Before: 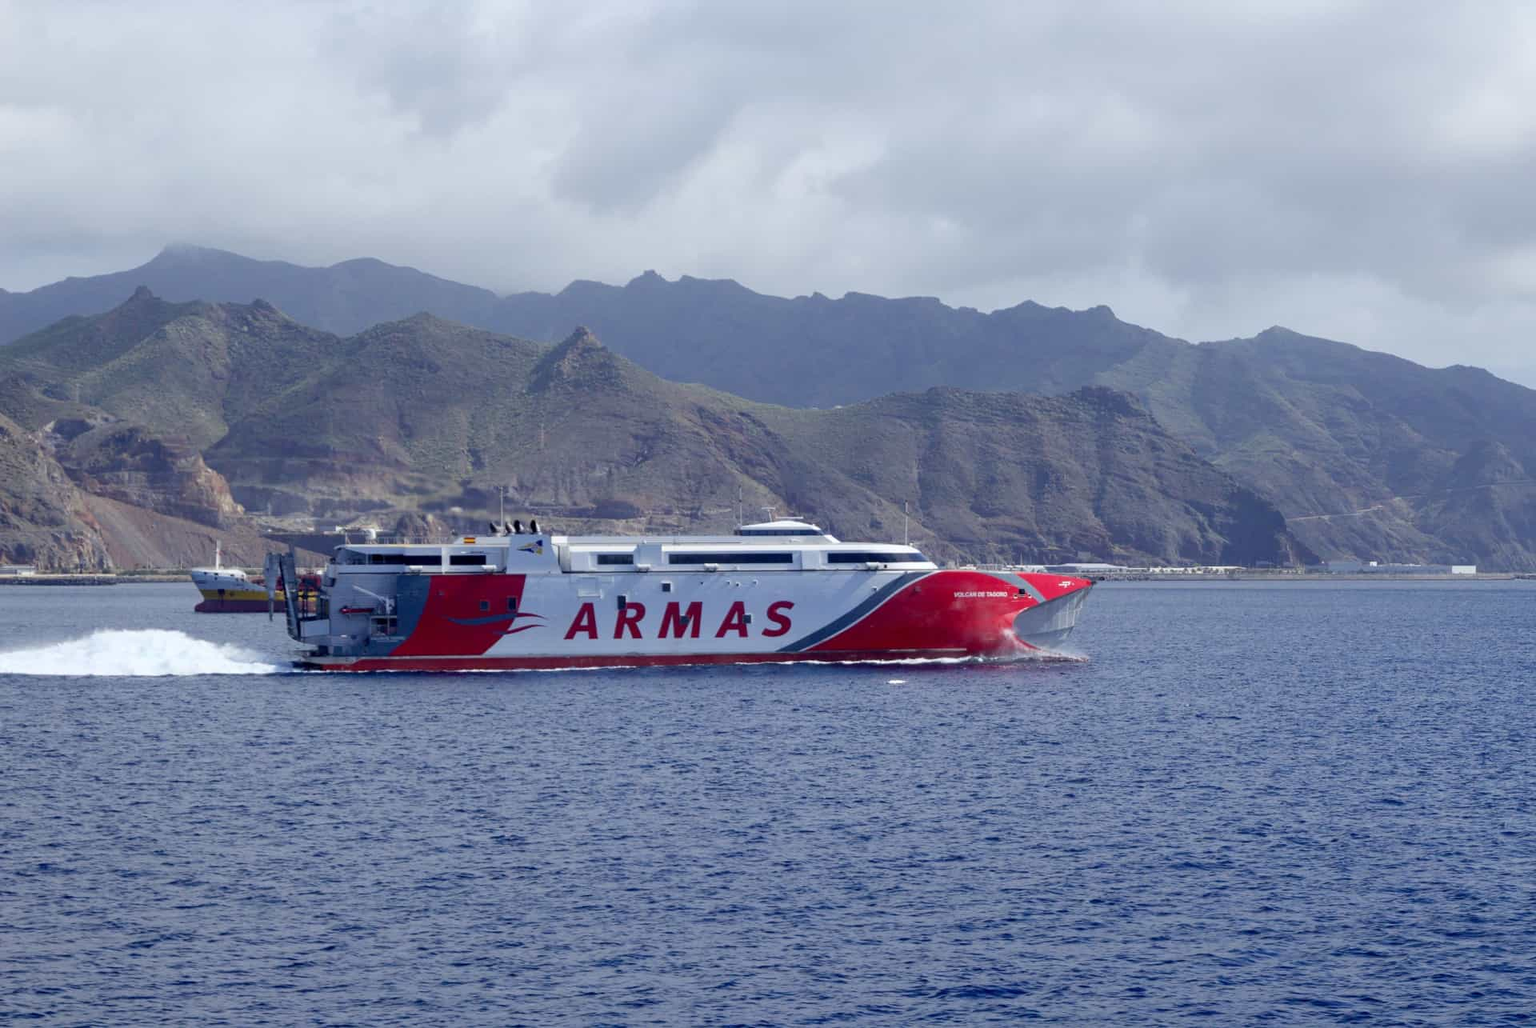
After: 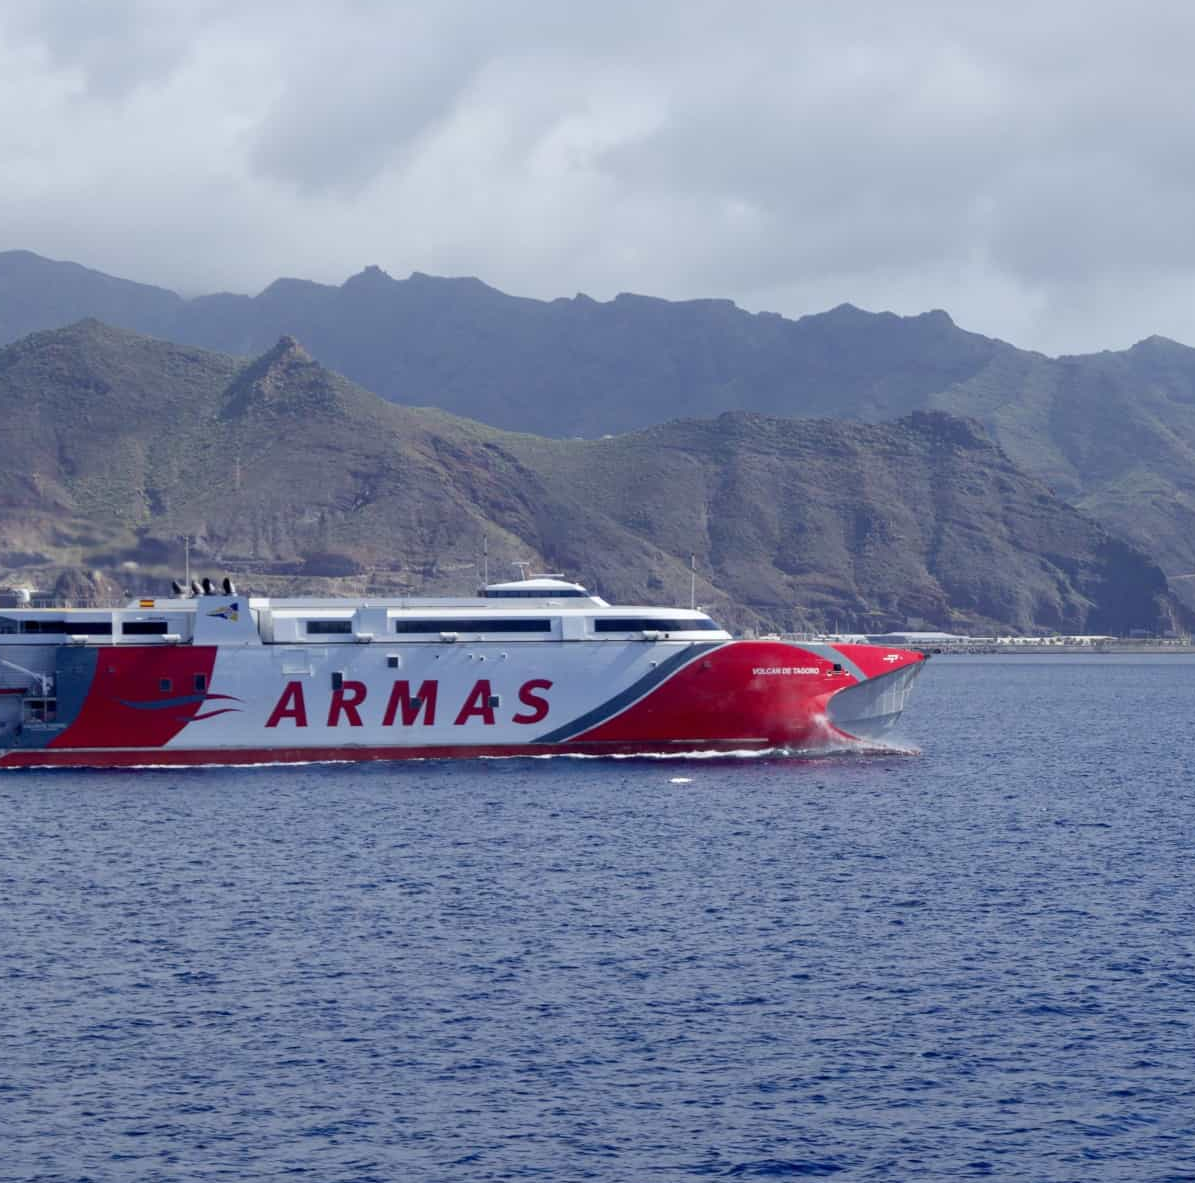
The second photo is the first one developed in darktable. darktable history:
crop and rotate: left 22.92%, top 5.641%, right 14.807%, bottom 2.278%
